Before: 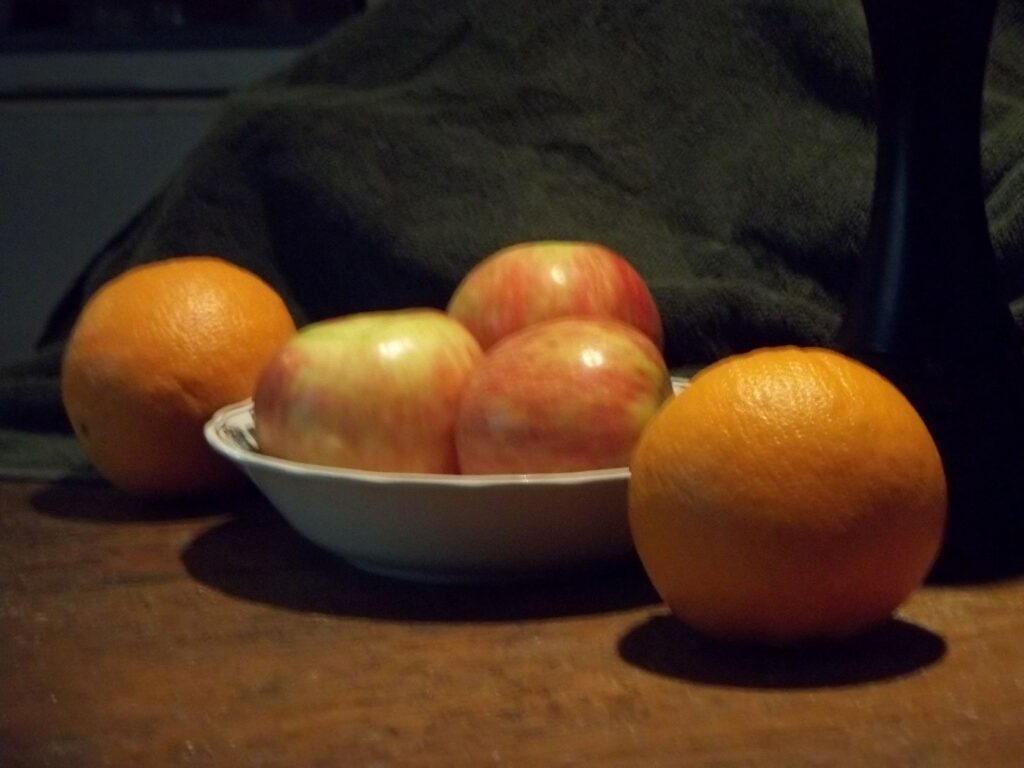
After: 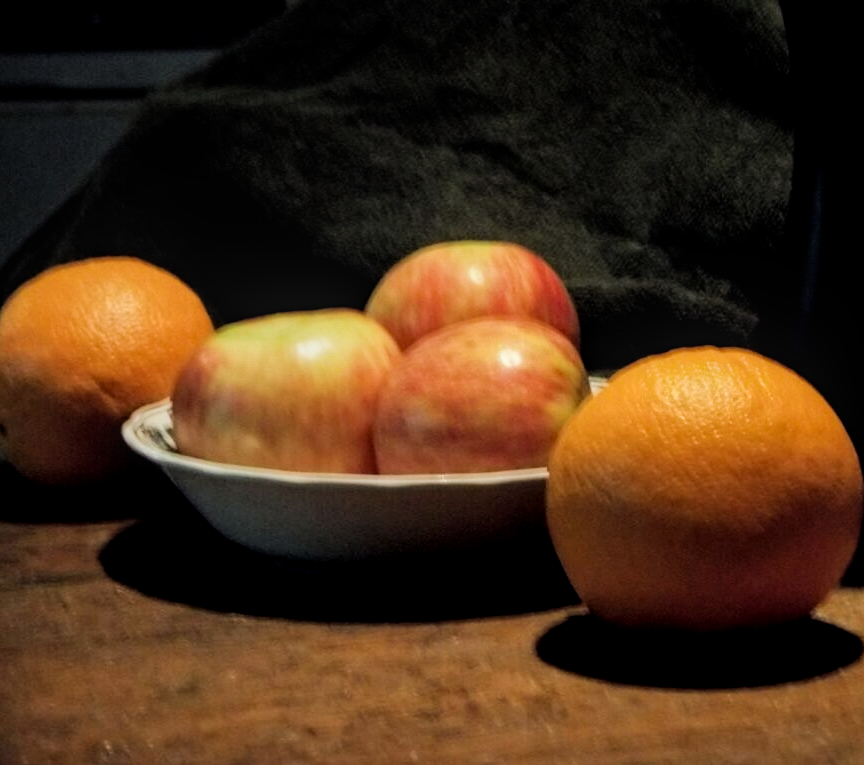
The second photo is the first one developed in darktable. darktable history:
filmic rgb: black relative exposure -5 EV, hardness 2.88, contrast 1.2, highlights saturation mix -30%
local contrast: on, module defaults
exposure: black level correction 0.001, exposure 0.5 EV, compensate exposure bias true, compensate highlight preservation false
crop: left 8.026%, right 7.374%
